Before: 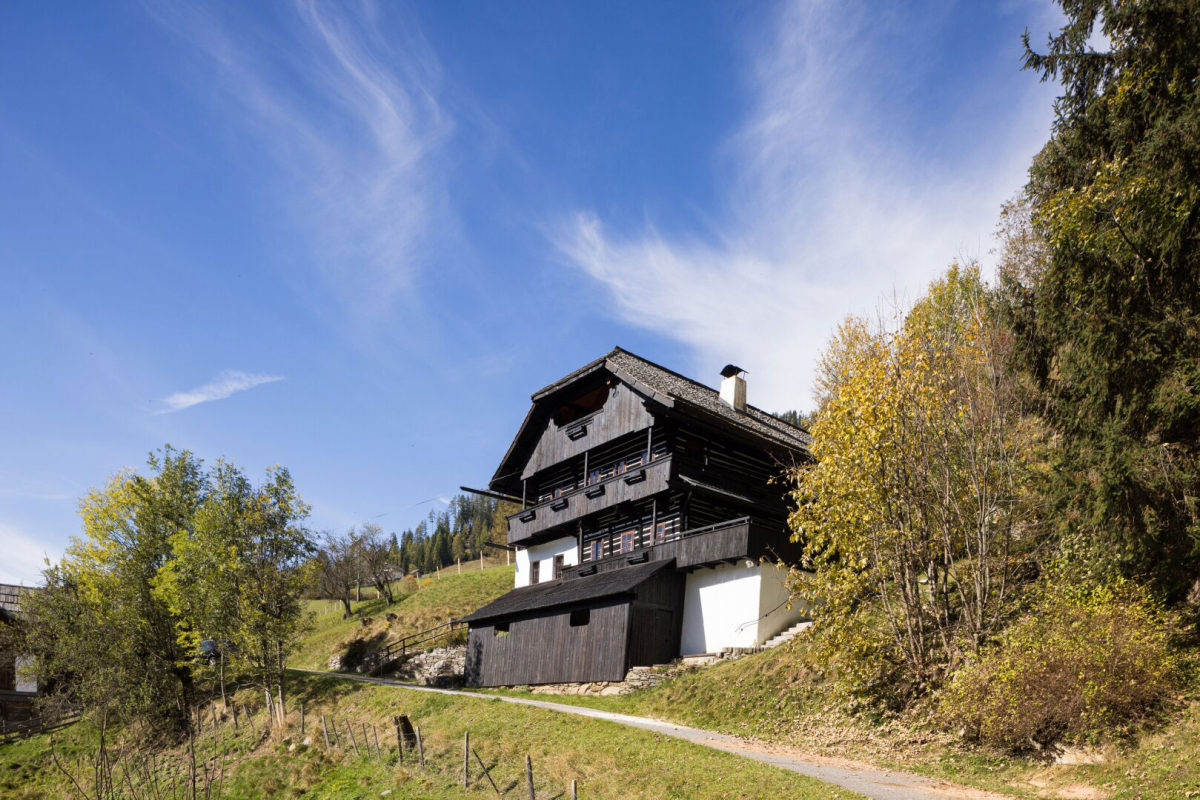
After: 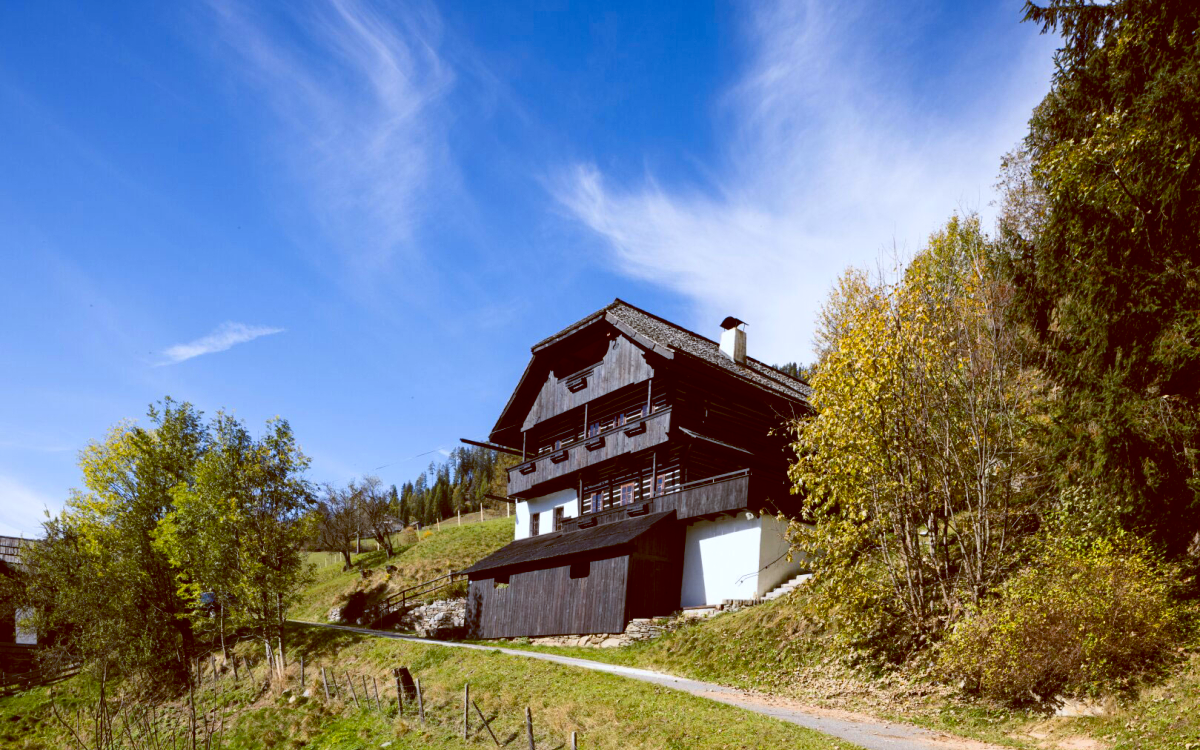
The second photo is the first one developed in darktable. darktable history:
white balance: red 0.982, blue 1.018
contrast brightness saturation: contrast 0.13, brightness -0.05, saturation 0.16
crop and rotate: top 6.25%
color balance: lift [1, 1.015, 1.004, 0.985], gamma [1, 0.958, 0.971, 1.042], gain [1, 0.956, 0.977, 1.044]
